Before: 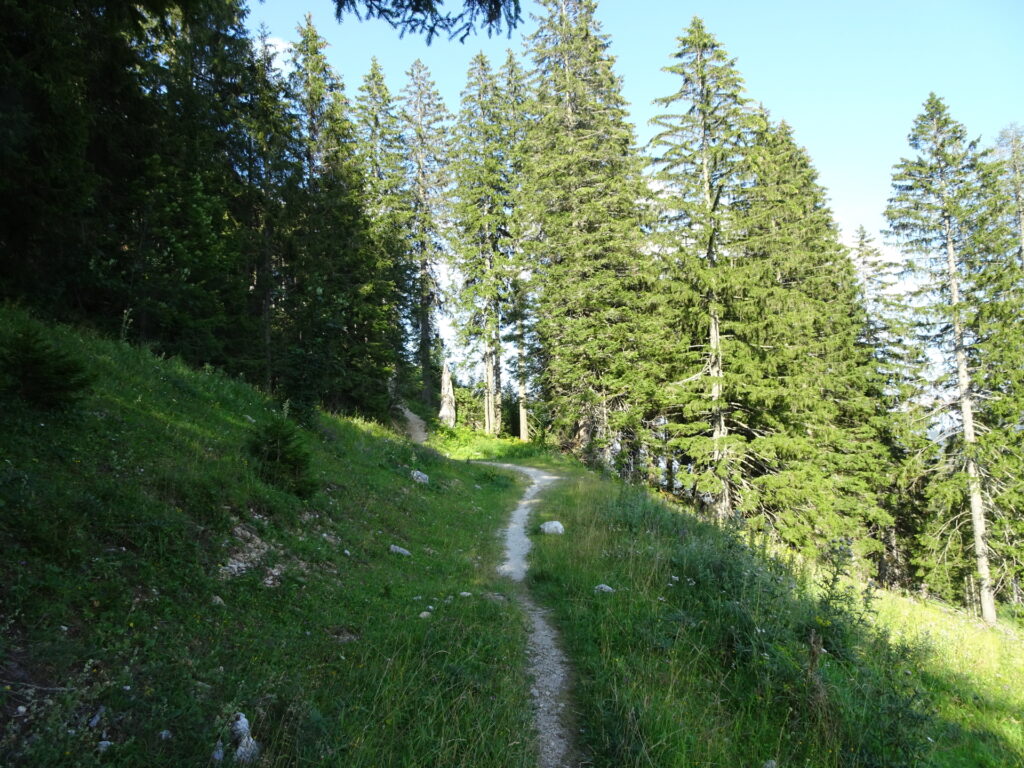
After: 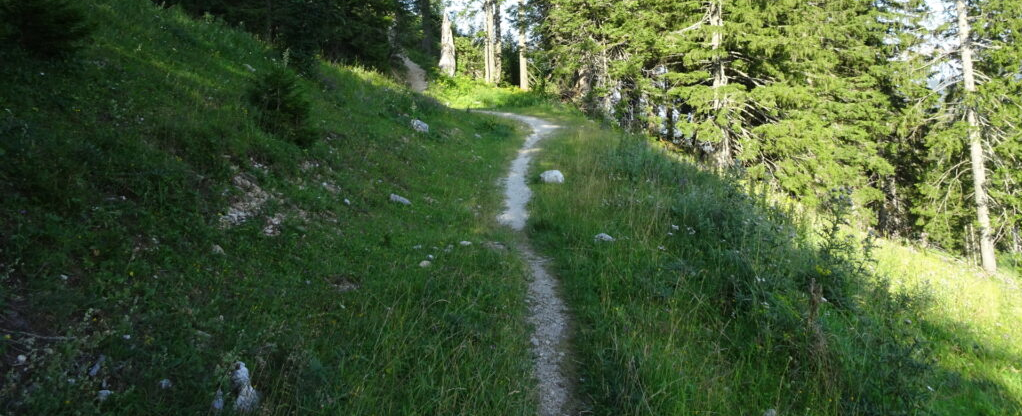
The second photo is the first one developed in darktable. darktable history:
crop and rotate: top 45.802%, right 0.116%
